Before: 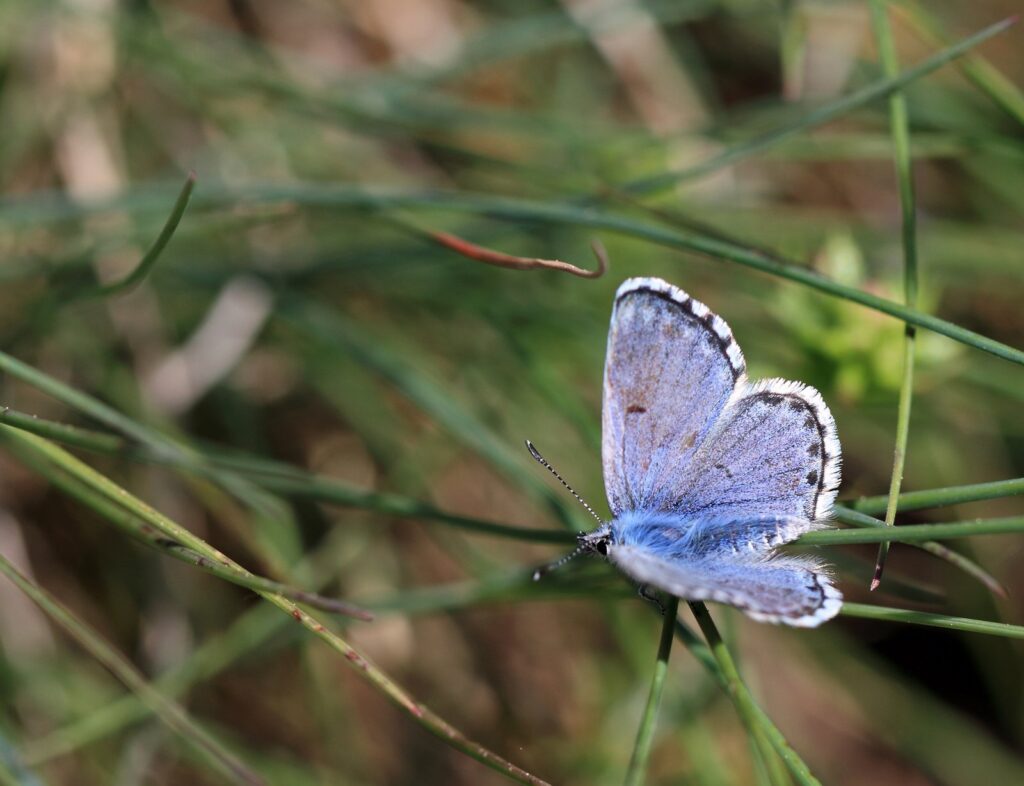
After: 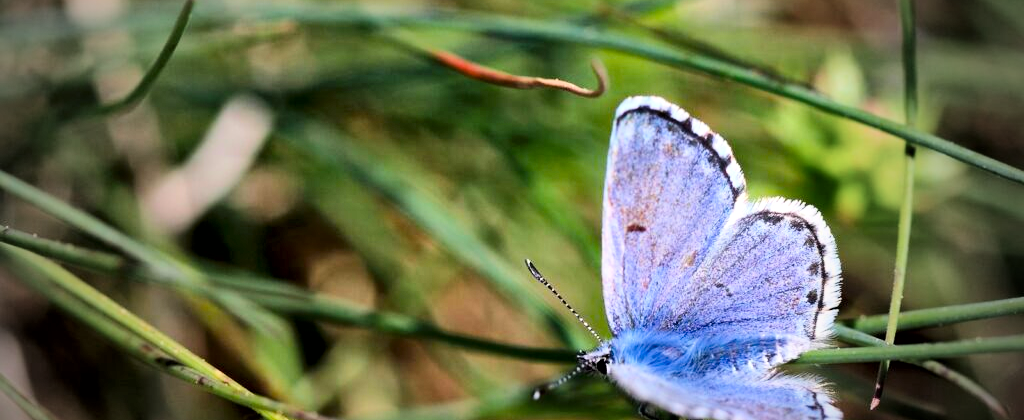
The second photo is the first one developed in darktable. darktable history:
filmic rgb: black relative exposure -7.65 EV, white relative exposure 4.56 EV, hardness 3.61, color science v6 (2022)
exposure: exposure 0.648 EV, compensate highlight preservation false
color balance rgb: perceptual saturation grading › global saturation 25%, global vibrance 20%
tone equalizer: -8 EV -0.417 EV, -7 EV -0.389 EV, -6 EV -0.333 EV, -5 EV -0.222 EV, -3 EV 0.222 EV, -2 EV 0.333 EV, -1 EV 0.389 EV, +0 EV 0.417 EV, edges refinement/feathering 500, mask exposure compensation -1.57 EV, preserve details no
vignetting: fall-off start 64.63%, center (-0.034, 0.148), width/height ratio 0.881
color zones: curves: ch1 [(0, 0.523) (0.143, 0.545) (0.286, 0.52) (0.429, 0.506) (0.571, 0.503) (0.714, 0.503) (0.857, 0.508) (1, 0.523)]
local contrast: mode bilateral grid, contrast 20, coarseness 50, detail 171%, midtone range 0.2
crop and rotate: top 23.043%, bottom 23.437%
